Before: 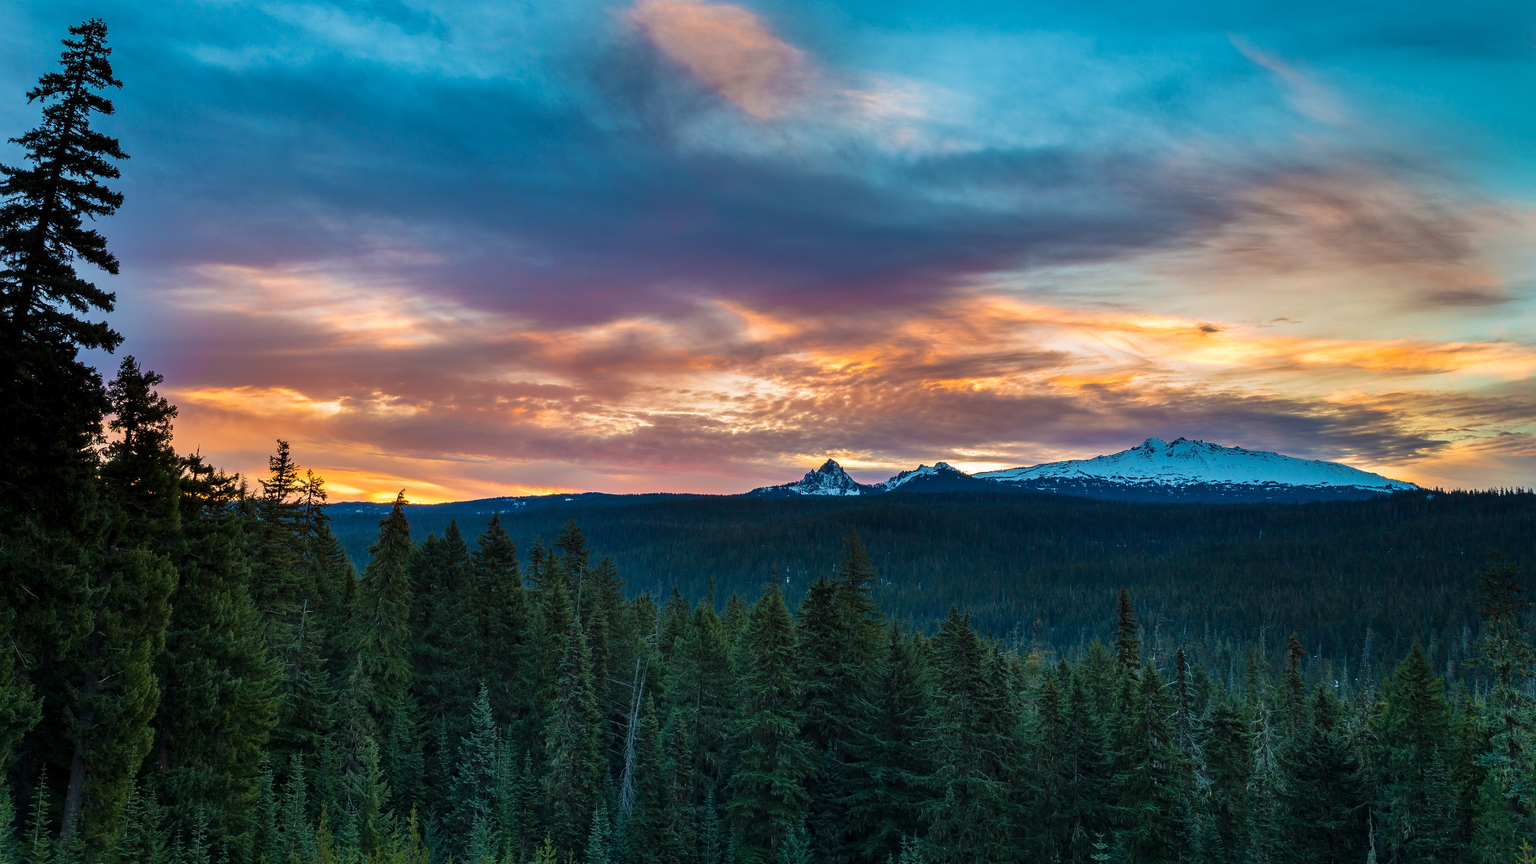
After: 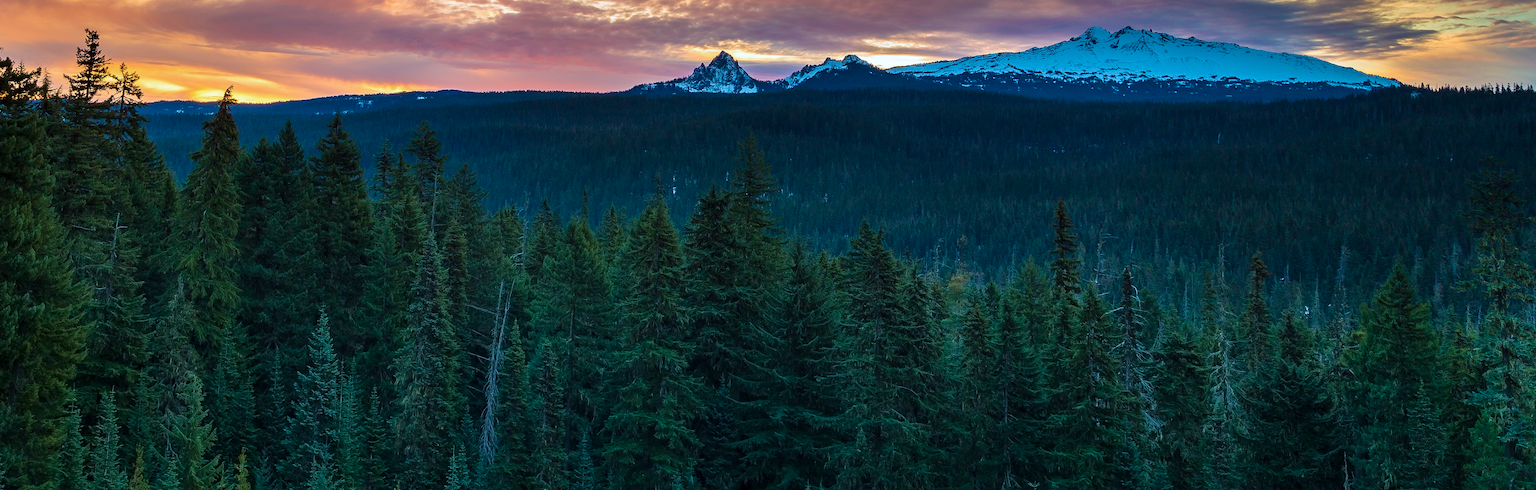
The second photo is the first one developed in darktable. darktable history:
color calibration: gray › normalize channels true, x 0.367, y 0.379, temperature 4398.58 K, gamut compression 0.012
crop and rotate: left 13.245%, top 48.025%, bottom 2.721%
velvia: on, module defaults
